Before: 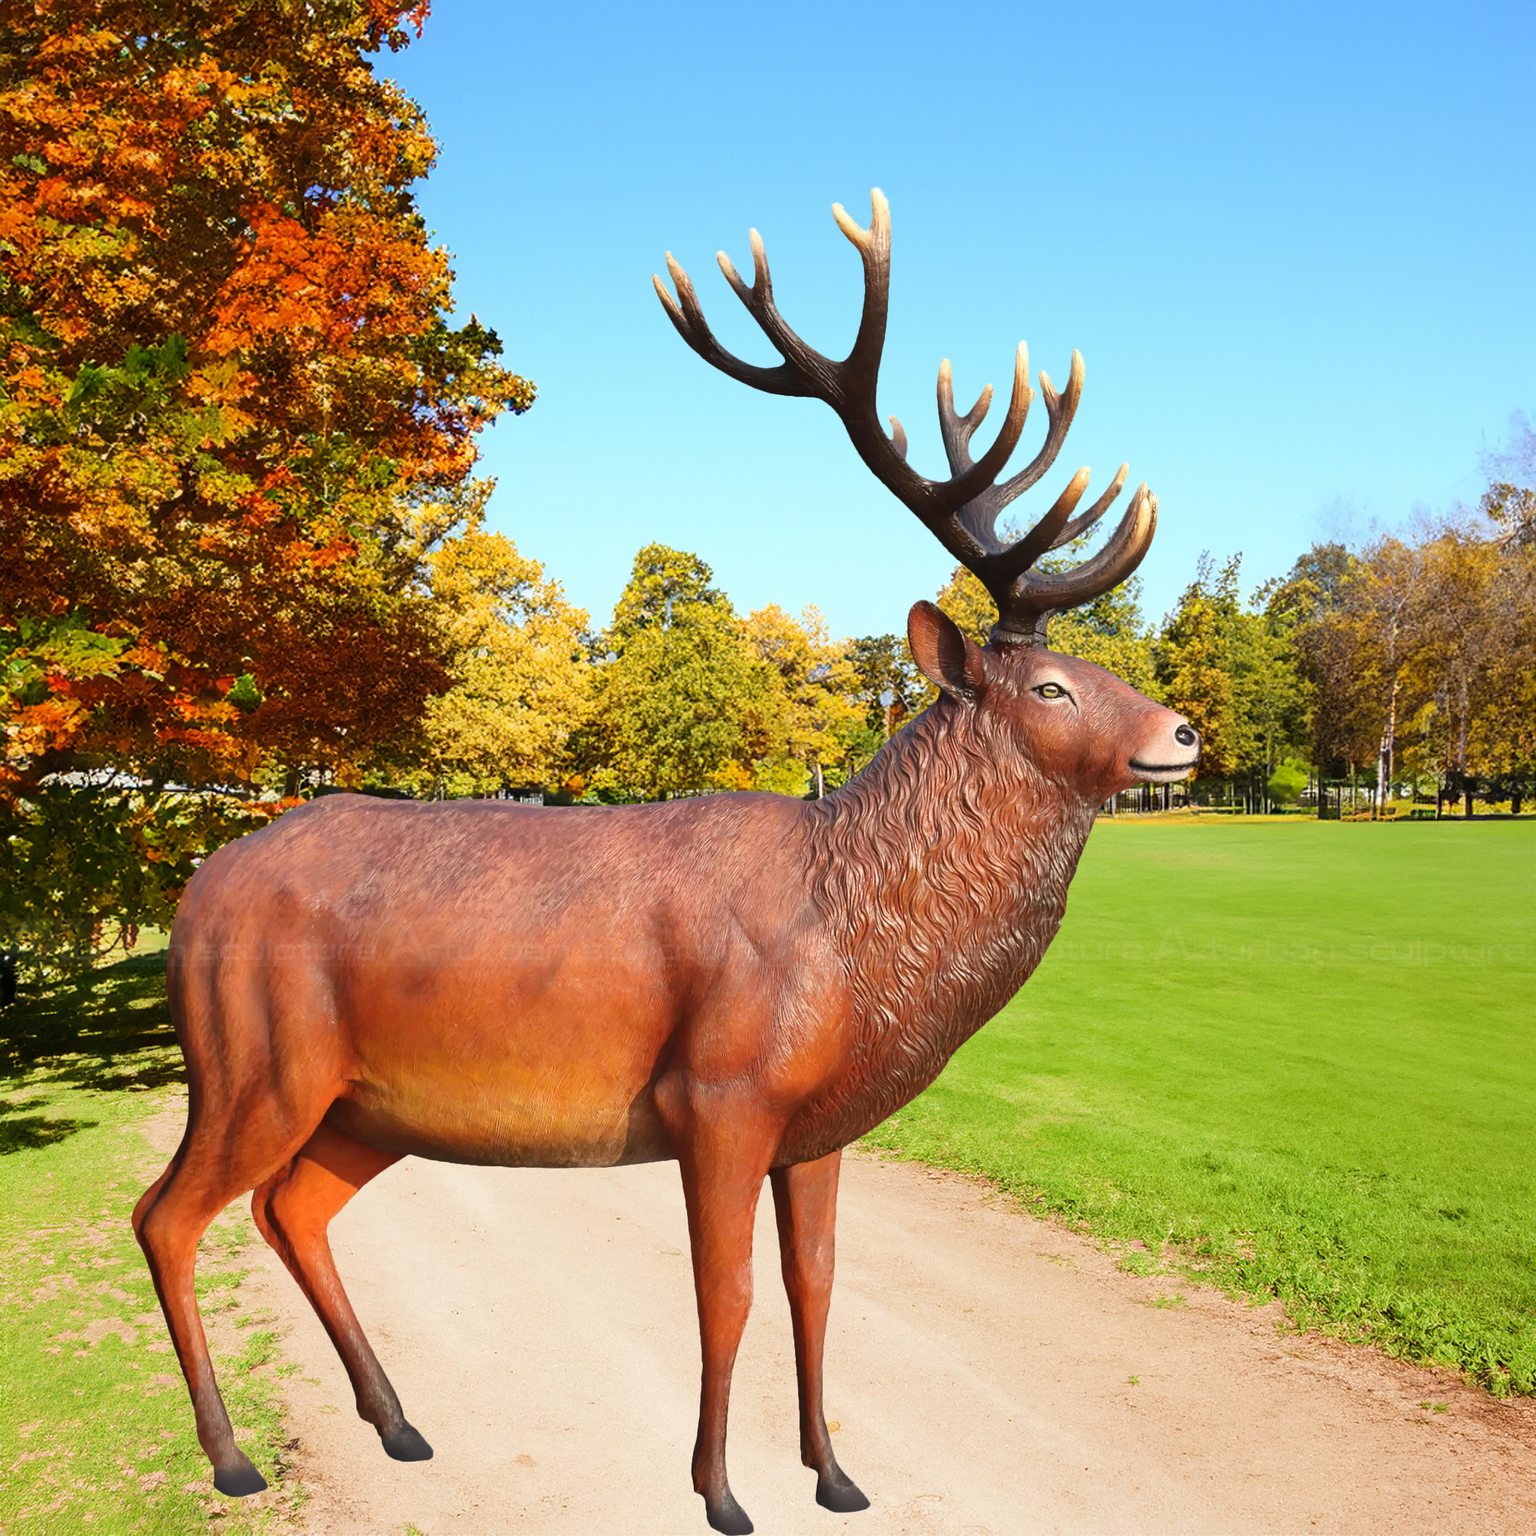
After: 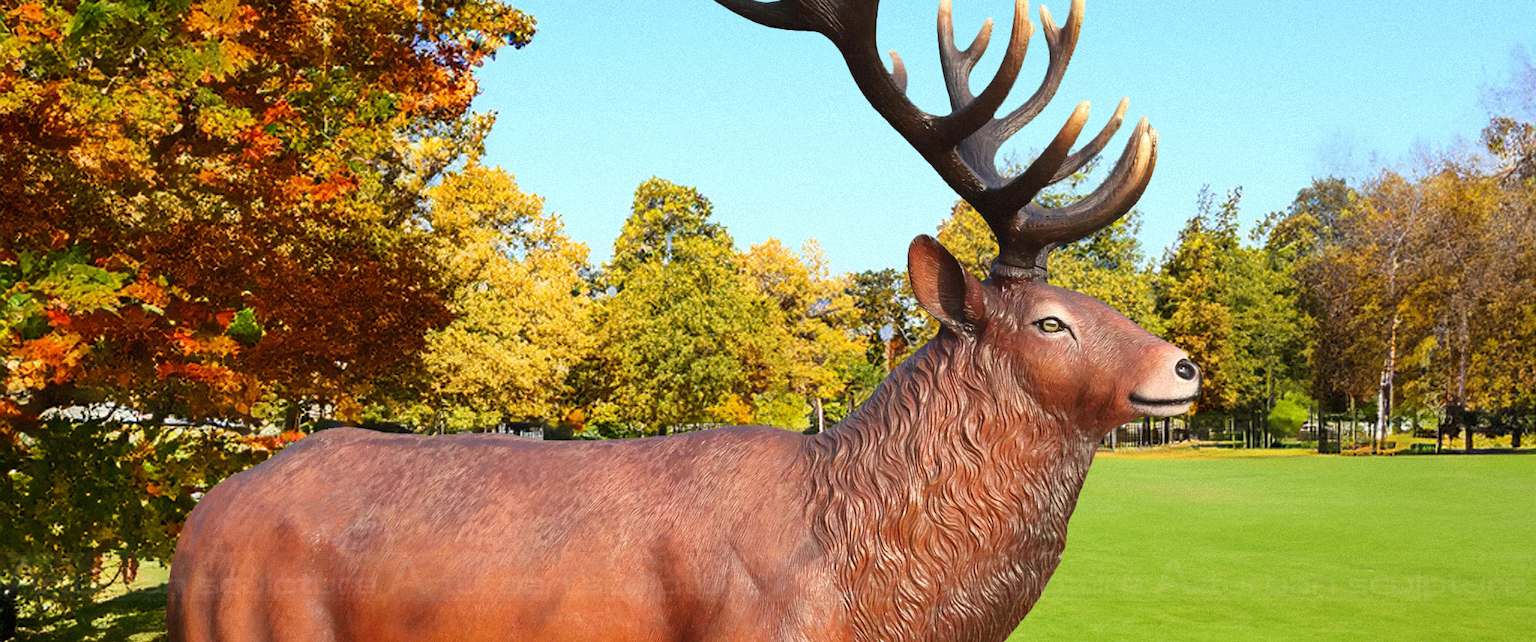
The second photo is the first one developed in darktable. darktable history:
crop and rotate: top 23.84%, bottom 34.294%
grain: mid-tones bias 0%
